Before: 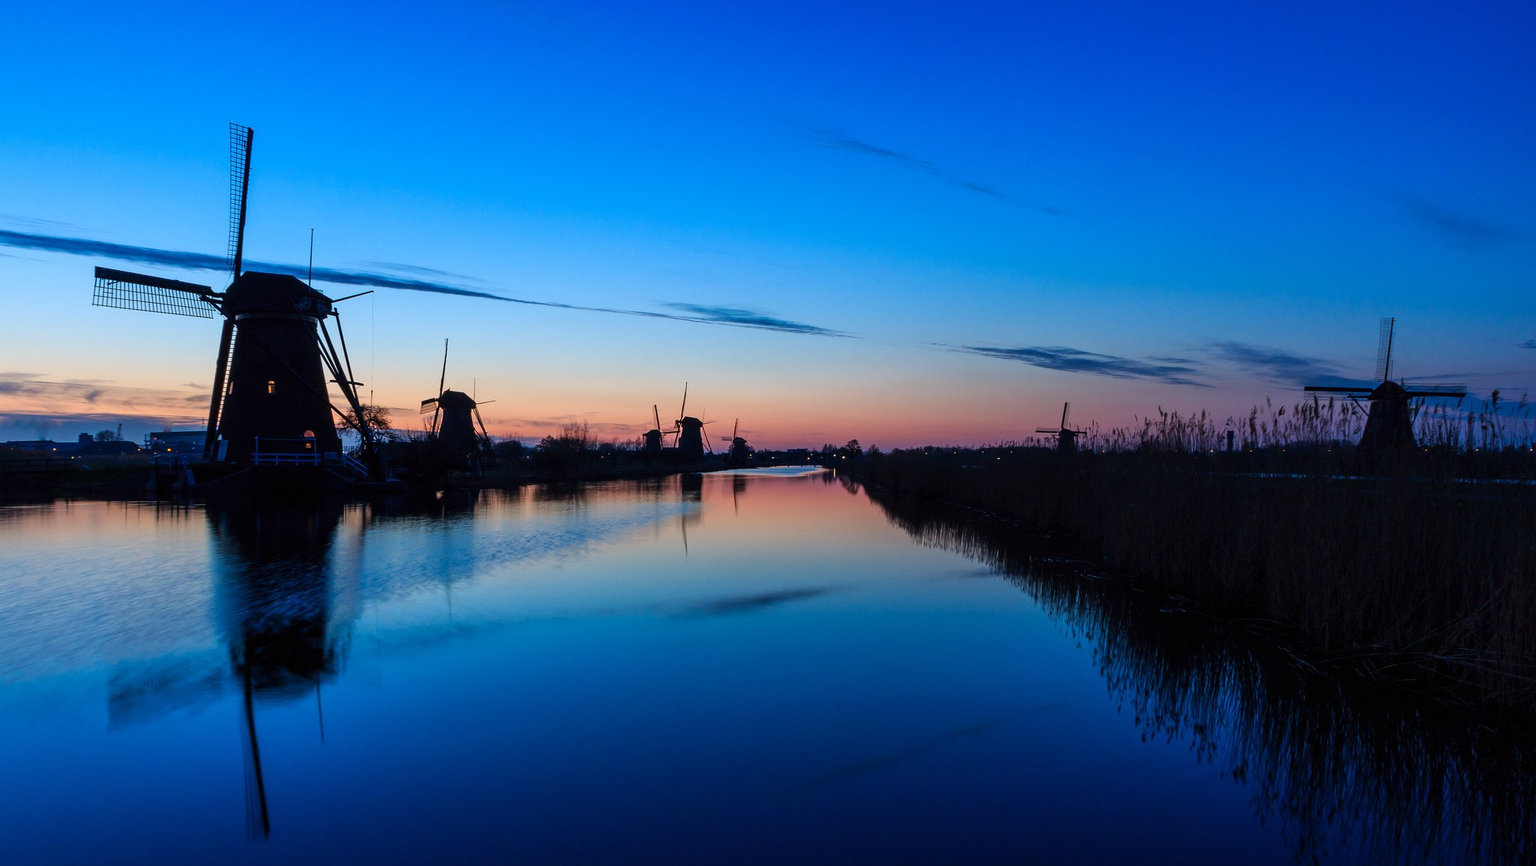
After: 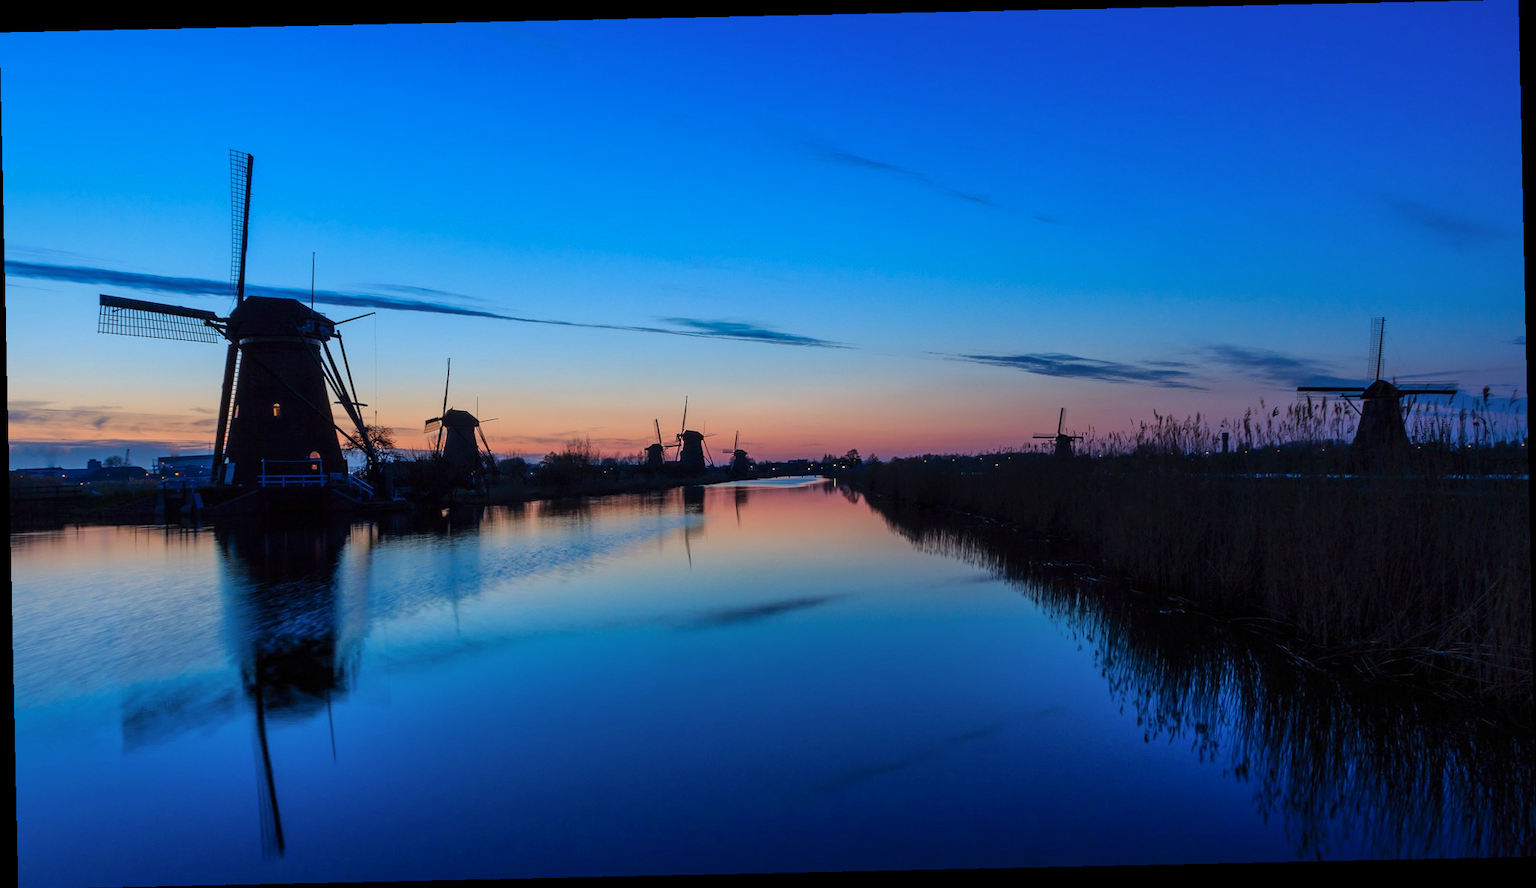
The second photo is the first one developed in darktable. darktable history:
rotate and perspective: rotation -1.24°, automatic cropping off
shadows and highlights: shadows 40, highlights -60
